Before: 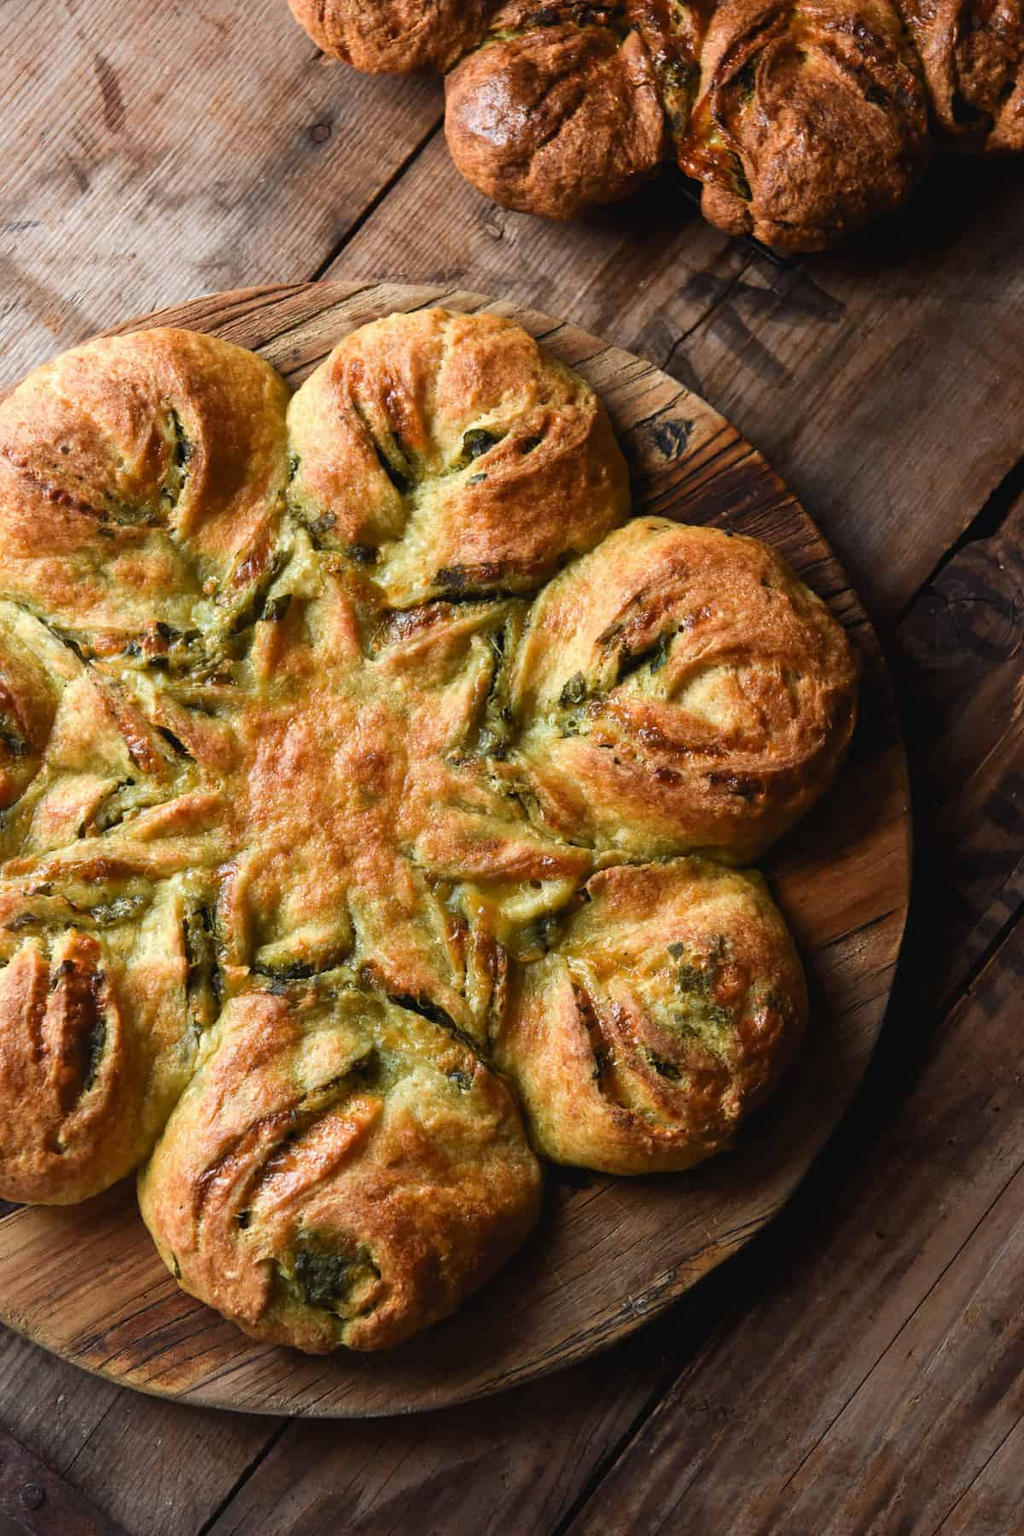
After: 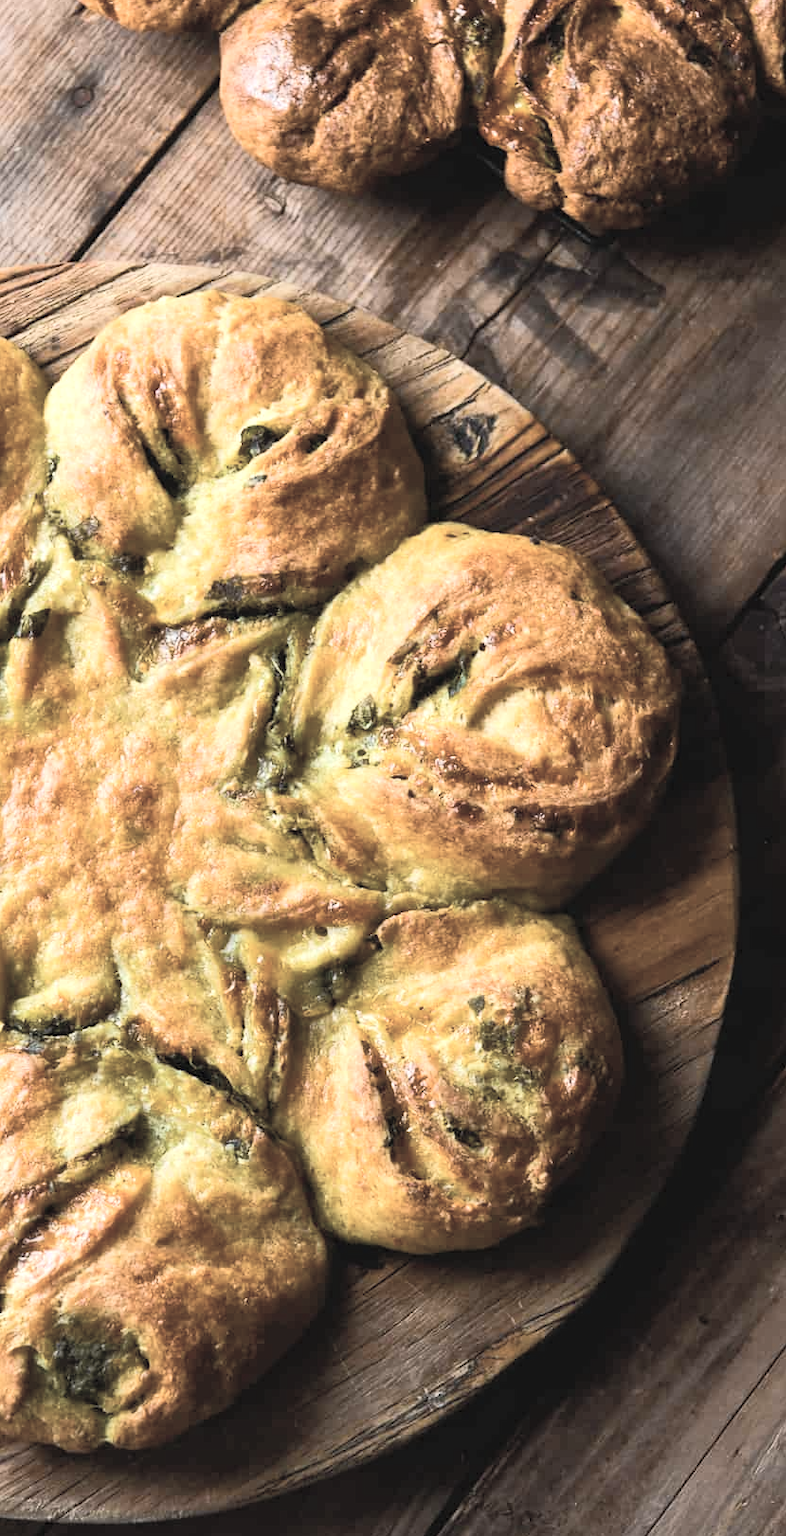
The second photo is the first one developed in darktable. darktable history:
tone equalizer: -8 EV 0.017 EV, -7 EV -0.008 EV, -6 EV 0.021 EV, -5 EV 0.022 EV, -4 EV 0.298 EV, -3 EV 0.652 EV, -2 EV 0.579 EV, -1 EV 0.196 EV, +0 EV 0.026 EV, edges refinement/feathering 500, mask exposure compensation -1.57 EV, preserve details no
crop and rotate: left 24.153%, top 3.05%, right 6.621%, bottom 6.84%
color balance rgb: linear chroma grading › global chroma 5.366%, perceptual saturation grading › global saturation 30.181%, contrast 4.019%
contrast brightness saturation: brightness 0.185, saturation -0.514
